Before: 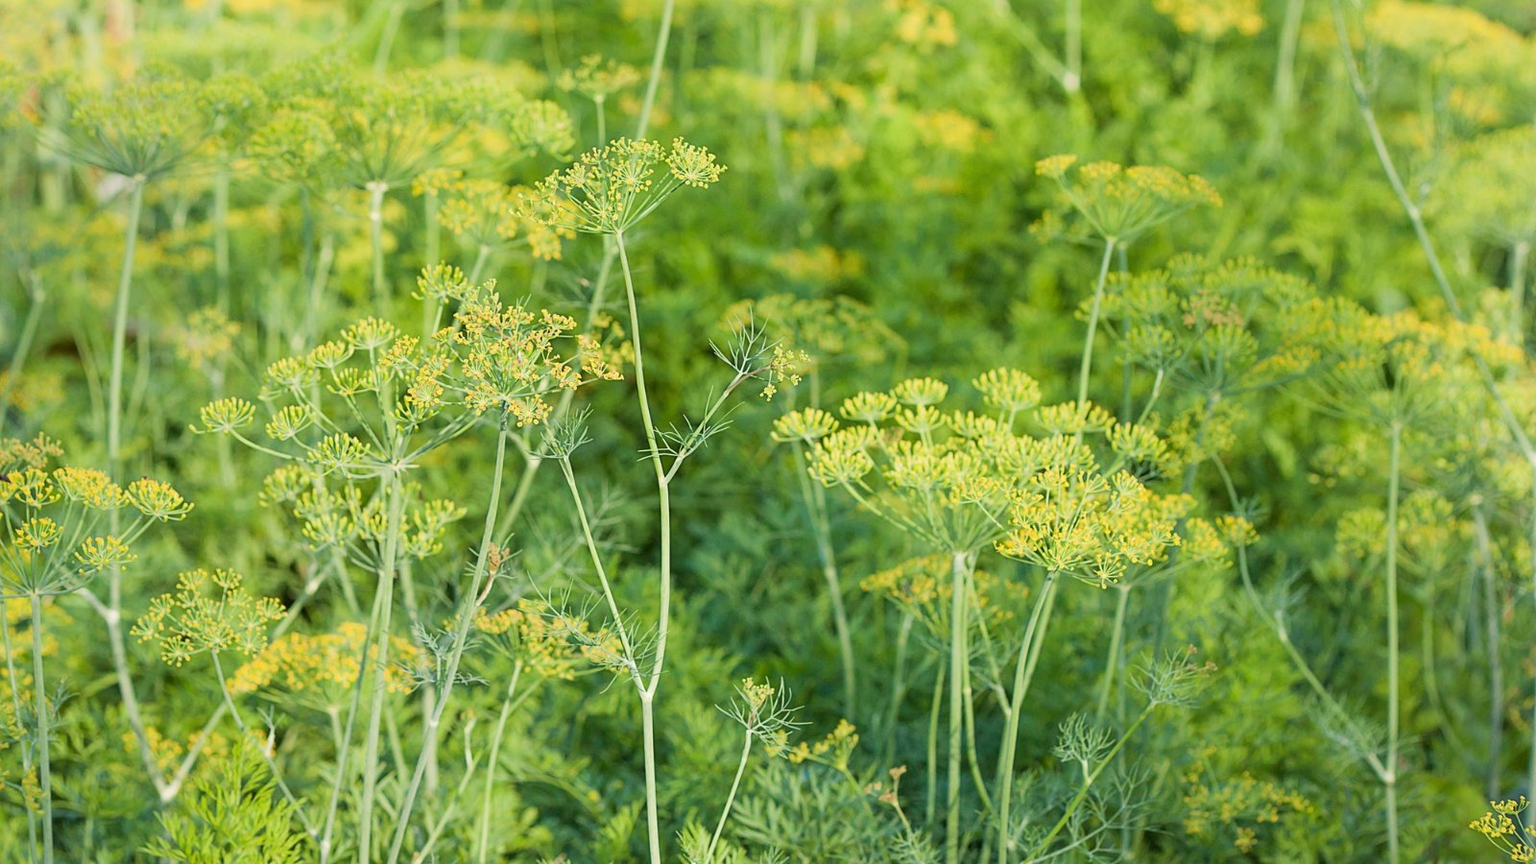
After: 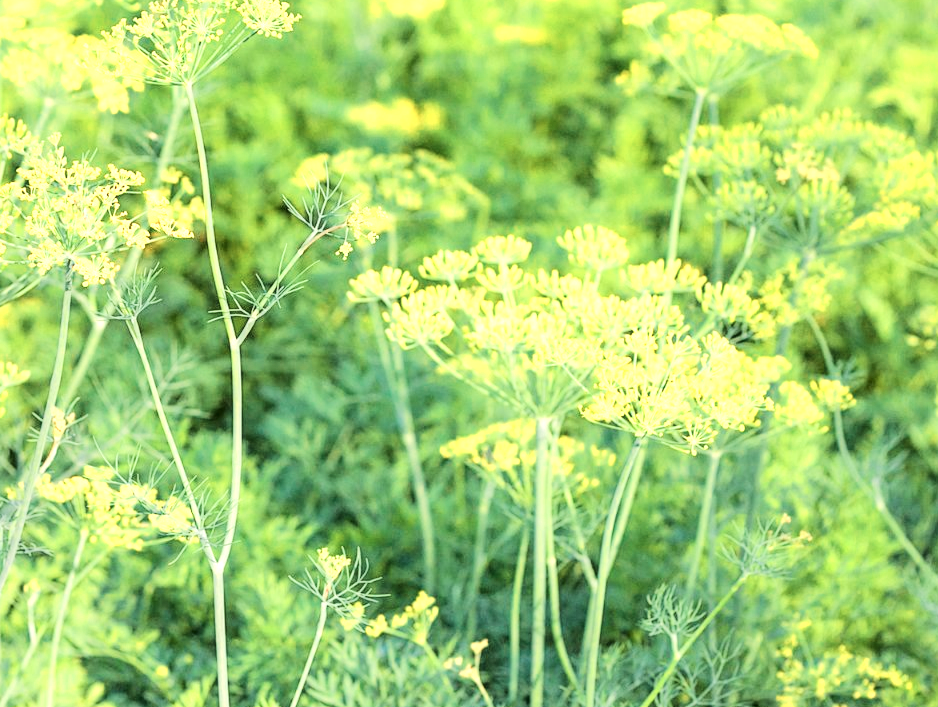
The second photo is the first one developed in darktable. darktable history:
color zones: curves: ch0 [(0.018, 0.548) (0.197, 0.654) (0.425, 0.447) (0.605, 0.658) (0.732, 0.579)]; ch1 [(0.105, 0.531) (0.224, 0.531) (0.386, 0.39) (0.618, 0.456) (0.732, 0.456) (0.956, 0.421)]; ch2 [(0.039, 0.583) (0.215, 0.465) (0.399, 0.544) (0.465, 0.548) (0.614, 0.447) (0.724, 0.43) (0.882, 0.623) (0.956, 0.632)]
local contrast: on, module defaults
crop and rotate: left 28.586%, top 17.571%, right 12.737%, bottom 3.808%
tone equalizer: -7 EV 0.163 EV, -6 EV 0.602 EV, -5 EV 1.18 EV, -4 EV 1.36 EV, -3 EV 1.15 EV, -2 EV 0.6 EV, -1 EV 0.165 EV, edges refinement/feathering 500, mask exposure compensation -1.57 EV, preserve details no
